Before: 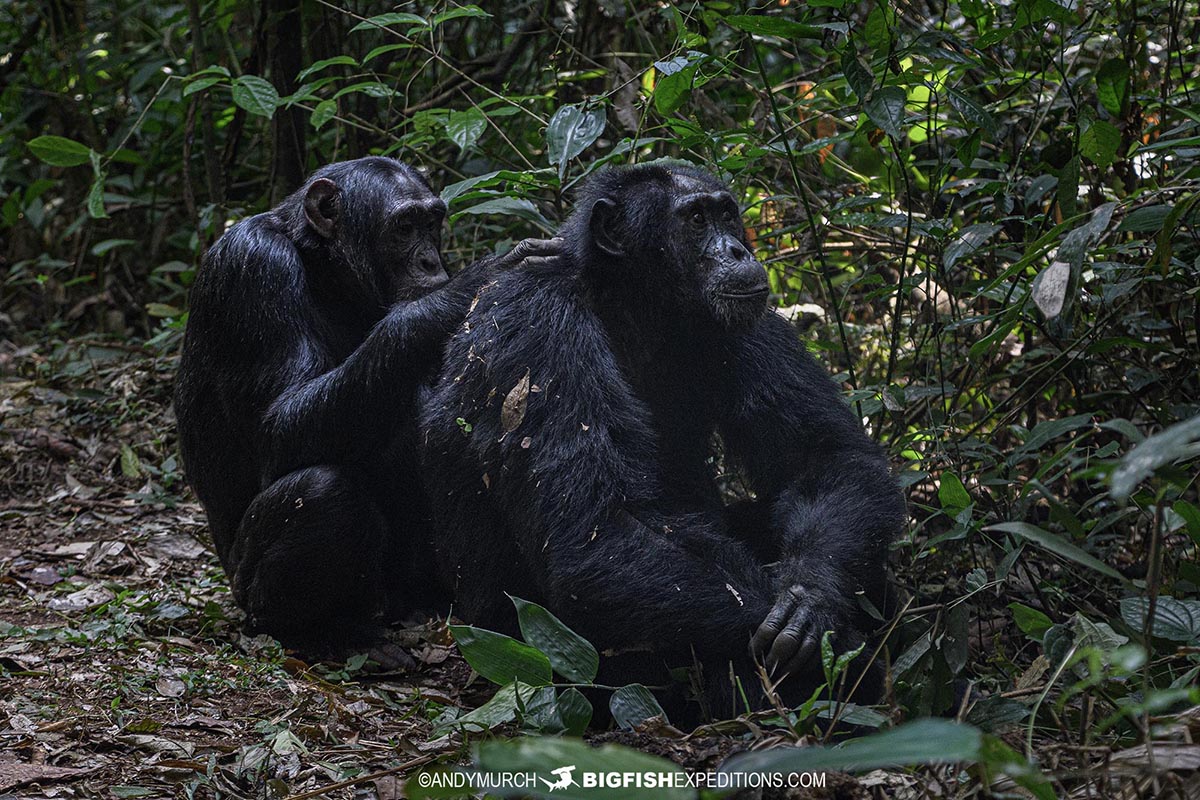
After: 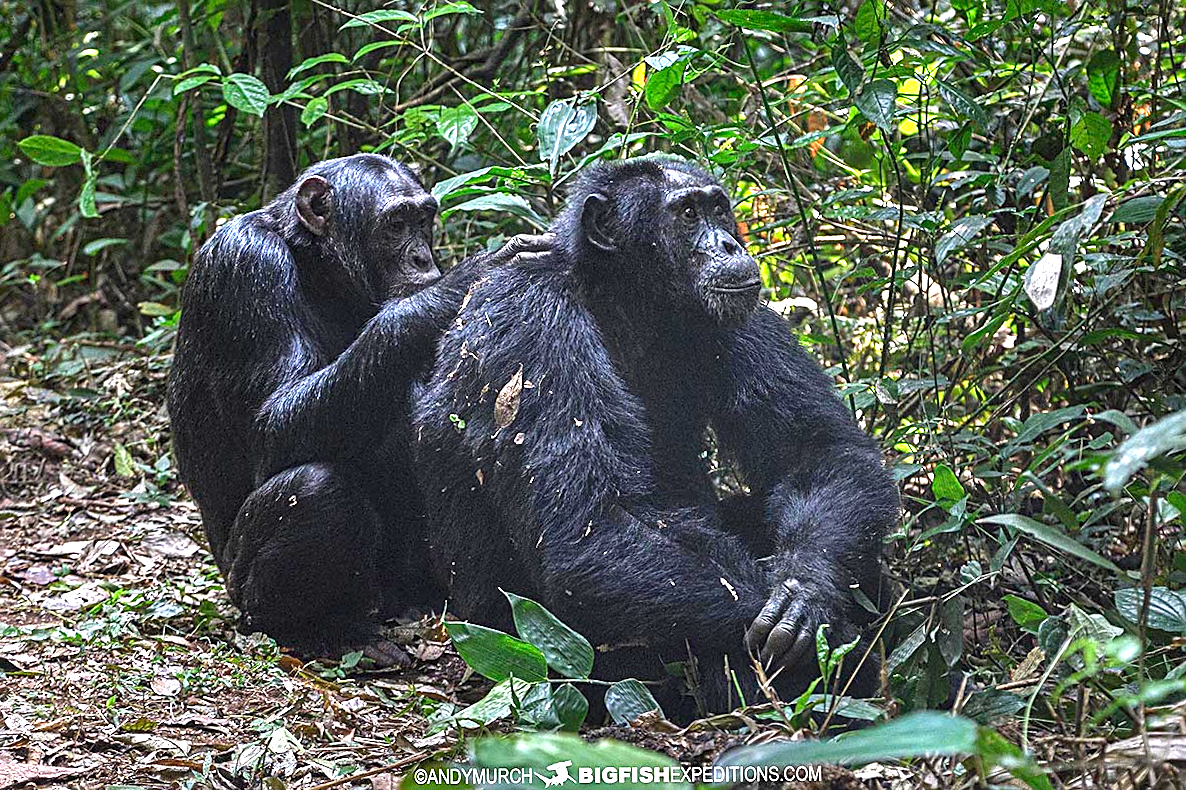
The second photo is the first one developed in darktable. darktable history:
sharpen: on, module defaults
rotate and perspective: rotation -0.45°, automatic cropping original format, crop left 0.008, crop right 0.992, crop top 0.012, crop bottom 0.988
exposure: exposure 2.003 EV, compensate highlight preservation false
